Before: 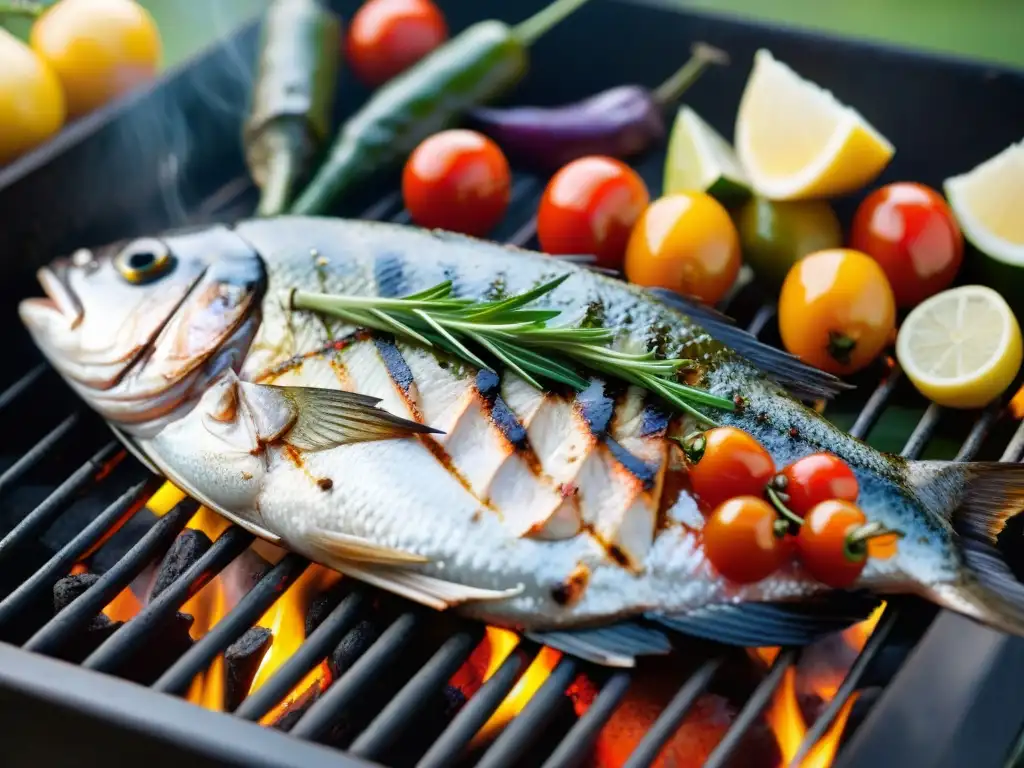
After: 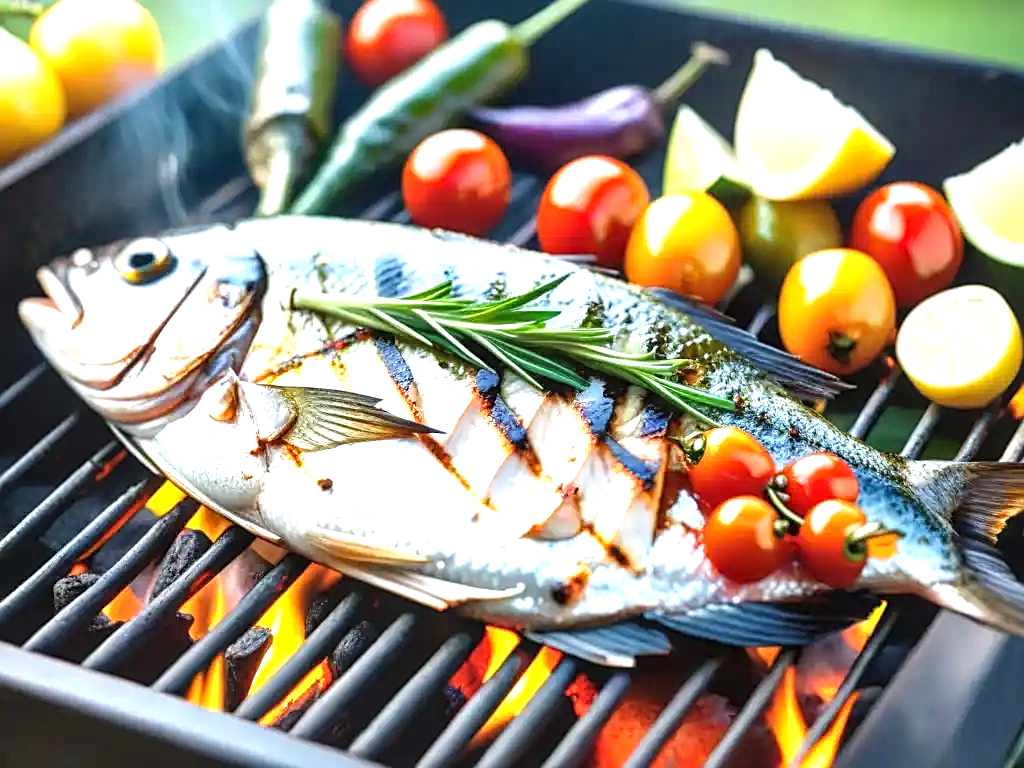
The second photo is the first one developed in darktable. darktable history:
local contrast: on, module defaults
sharpen: on, module defaults
exposure: black level correction 0, exposure 1.123 EV, compensate highlight preservation false
